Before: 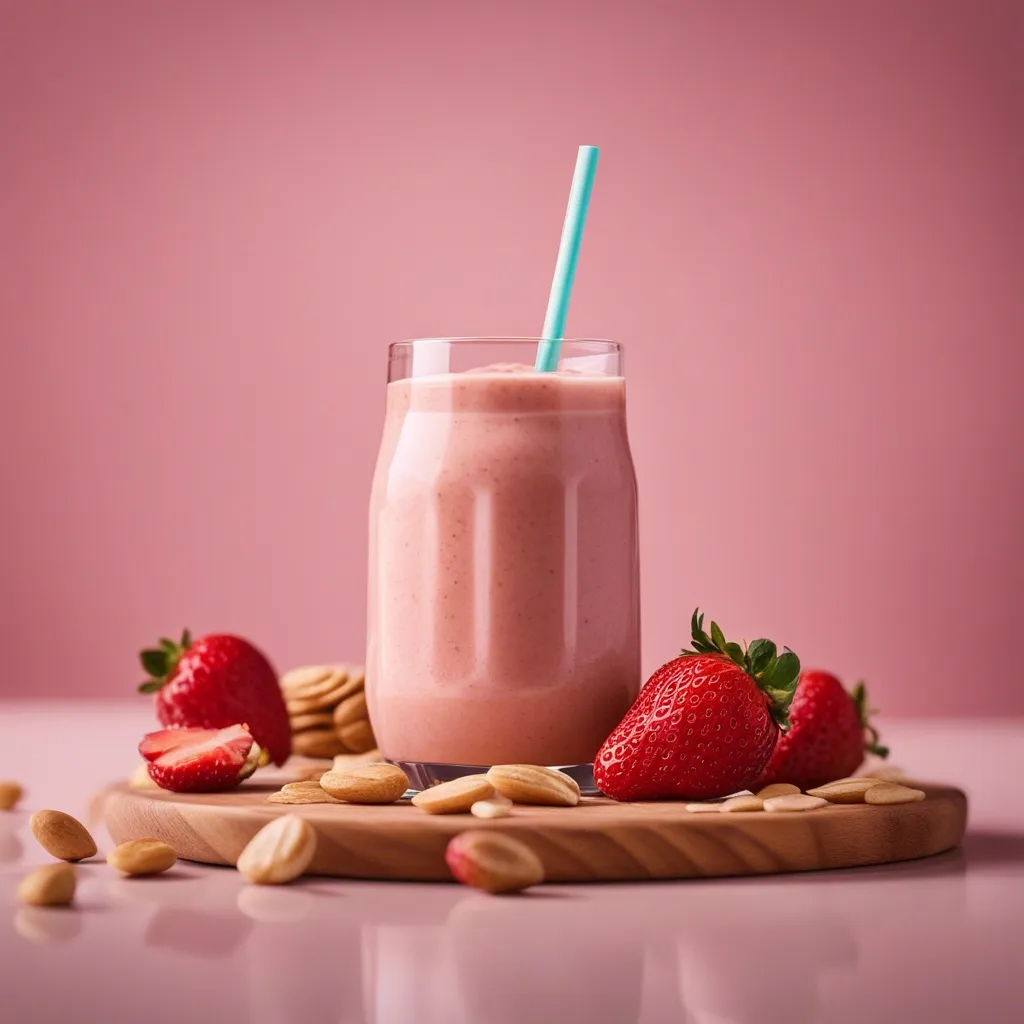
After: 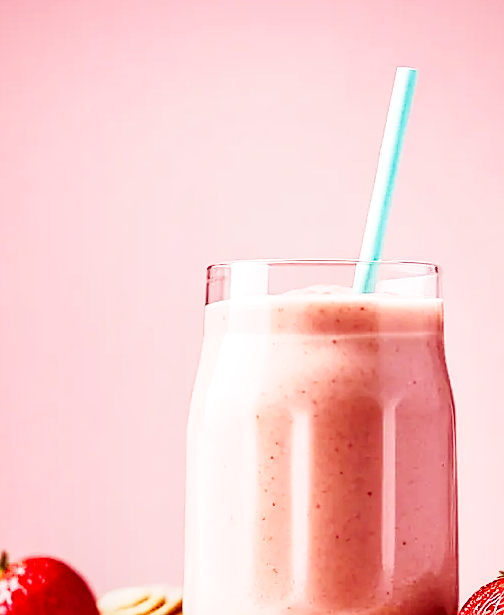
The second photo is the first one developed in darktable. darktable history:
tone equalizer: -8 EV -0.417 EV, -7 EV -0.389 EV, -6 EV -0.333 EV, -5 EV -0.222 EV, -3 EV 0.222 EV, -2 EV 0.333 EV, -1 EV 0.389 EV, +0 EV 0.417 EV, edges refinement/feathering 500, mask exposure compensation -1.57 EV, preserve details no
base curve: curves: ch0 [(0, 0) (0, 0.001) (0.001, 0.001) (0.004, 0.002) (0.007, 0.004) (0.015, 0.013) (0.033, 0.045) (0.052, 0.096) (0.075, 0.17) (0.099, 0.241) (0.163, 0.42) (0.219, 0.55) (0.259, 0.616) (0.327, 0.722) (0.365, 0.765) (0.522, 0.873) (0.547, 0.881) (0.689, 0.919) (0.826, 0.952) (1, 1)], preserve colors none
crop: left 17.835%, top 7.675%, right 32.881%, bottom 32.213%
exposure: exposure -0.293 EV, compensate highlight preservation false
local contrast: on, module defaults
sharpen: radius 1.4, amount 1.25, threshold 0.7
